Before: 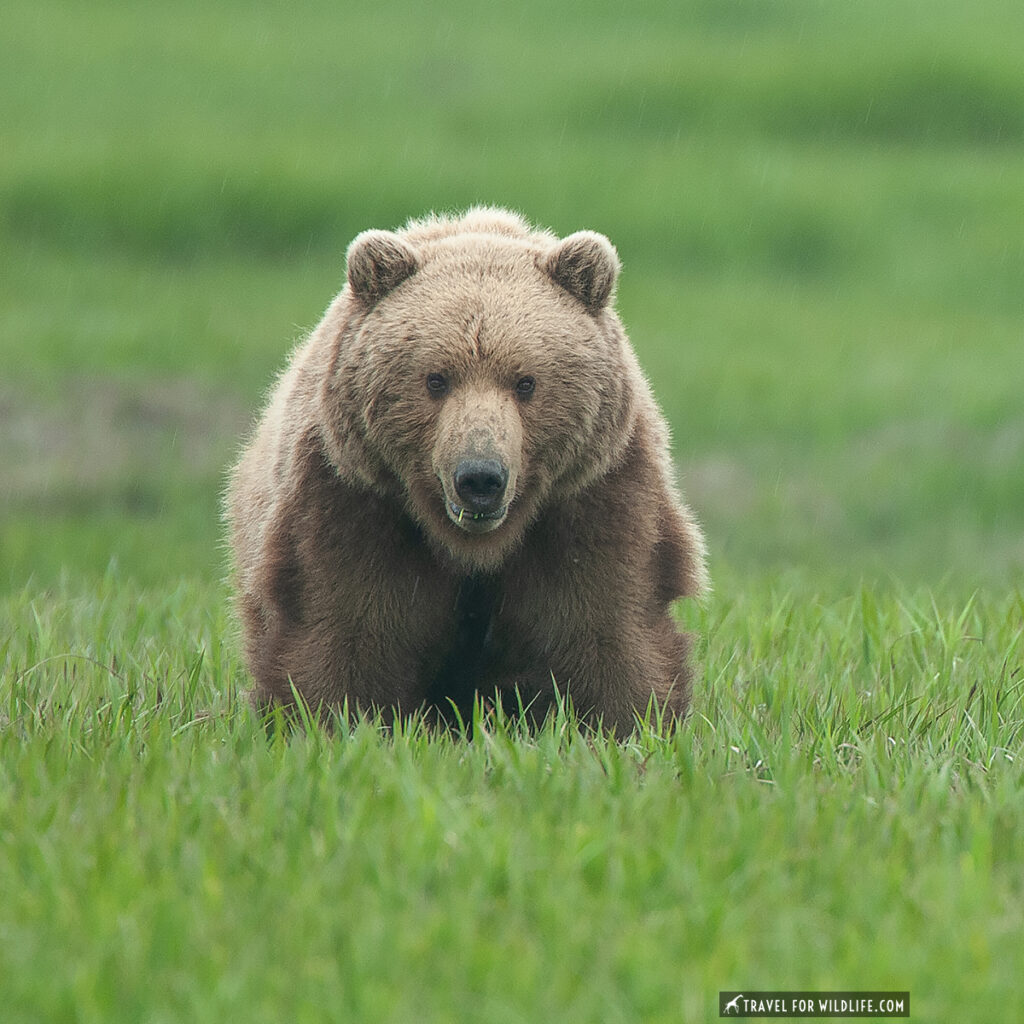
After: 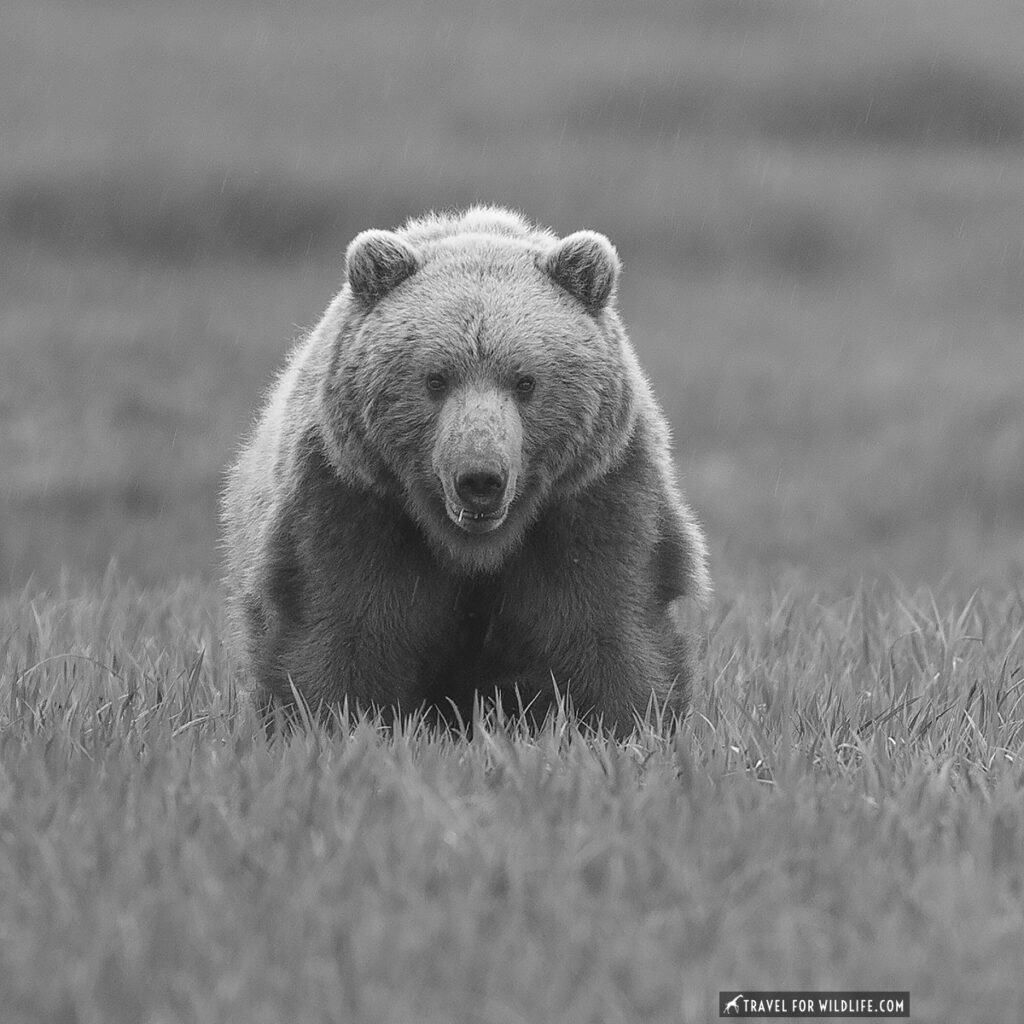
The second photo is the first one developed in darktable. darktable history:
color calibration: output gray [0.18, 0.41, 0.41, 0], illuminant Planckian (black body), x 0.378, y 0.374, temperature 4055.31 K
